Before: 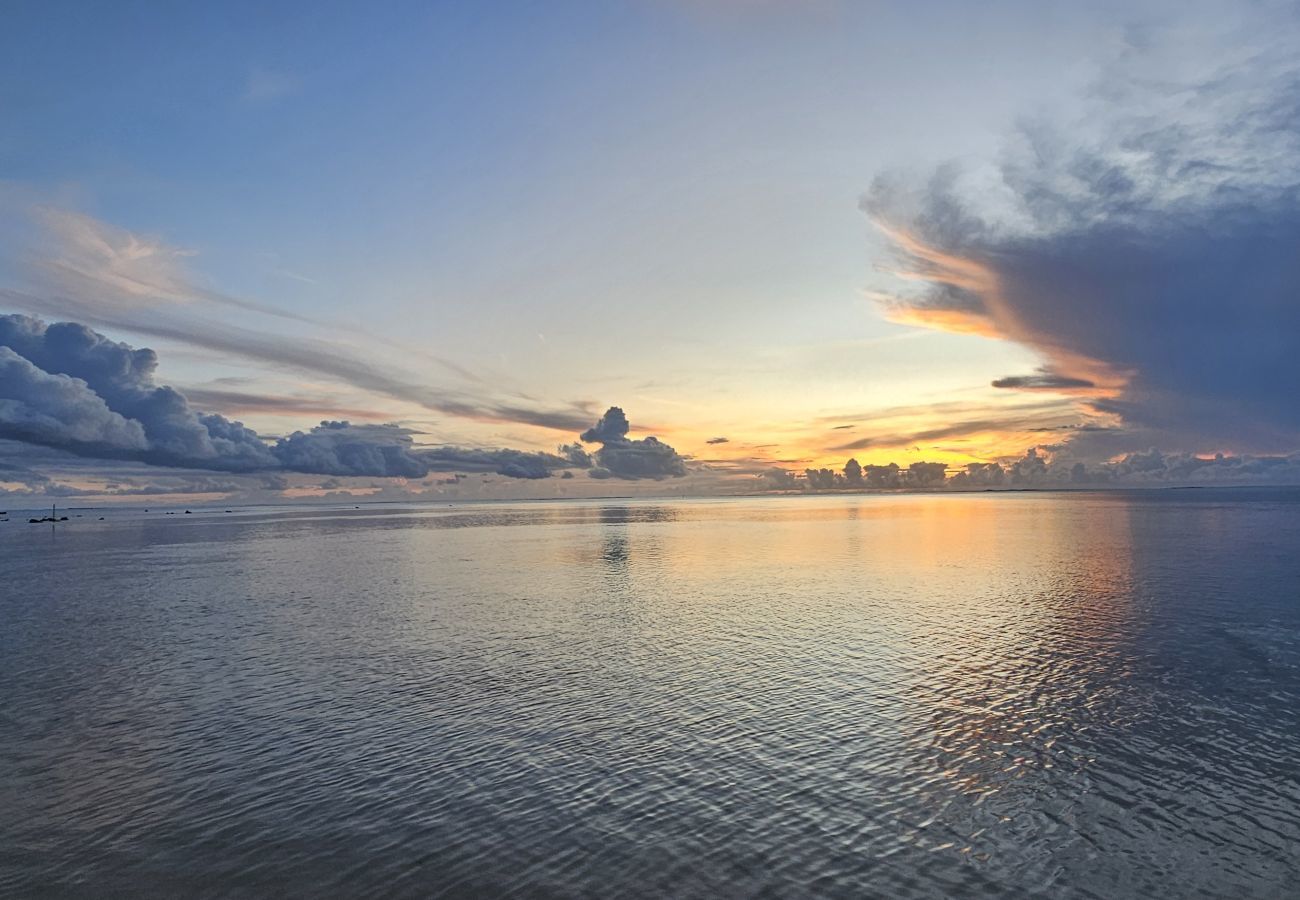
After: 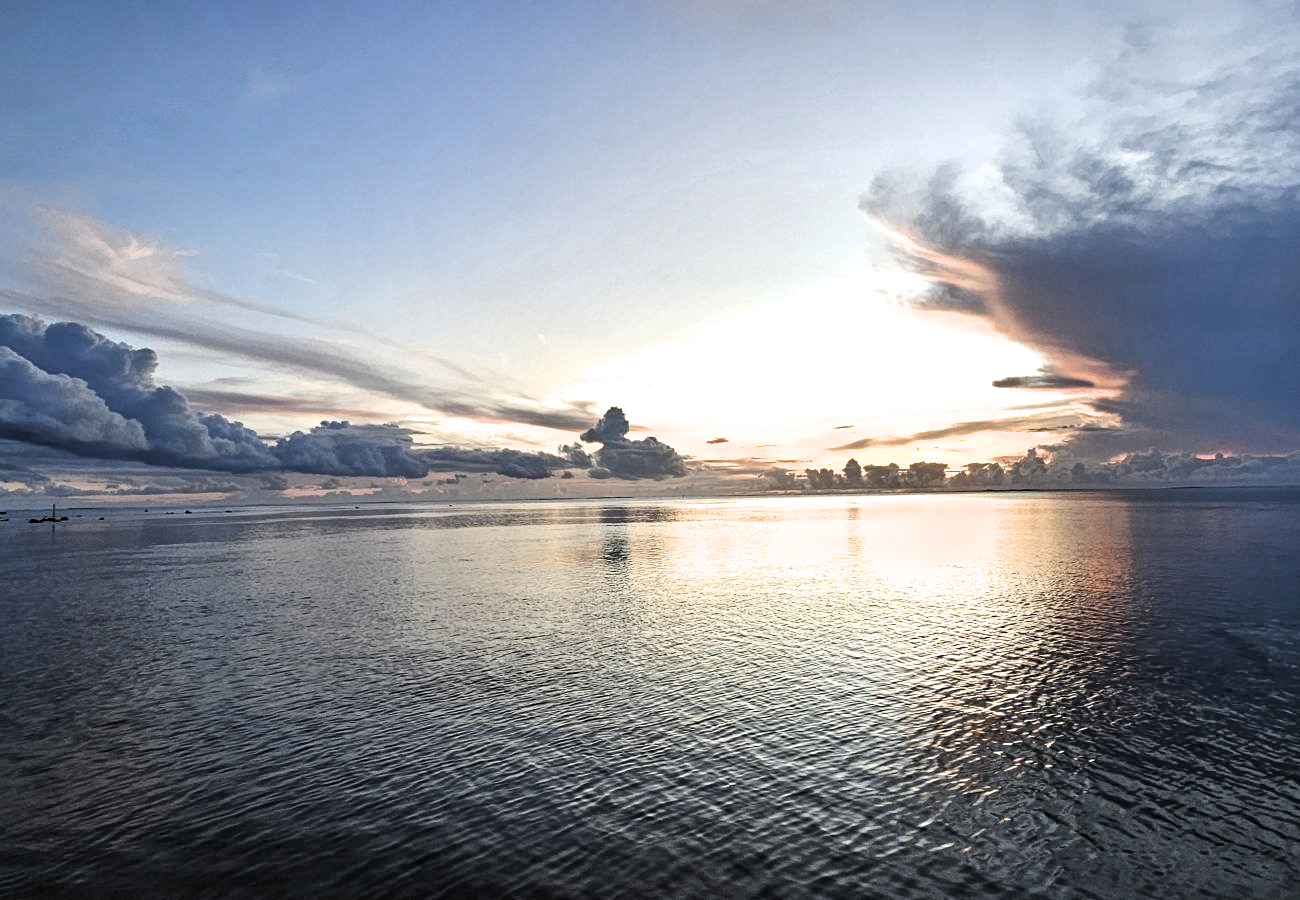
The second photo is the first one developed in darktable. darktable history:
filmic rgb: black relative exposure -8.24 EV, white relative exposure 2.22 EV, hardness 7.12, latitude 85.1%, contrast 1.706, highlights saturation mix -3.36%, shadows ↔ highlights balance -2.97%, color science v6 (2022)
